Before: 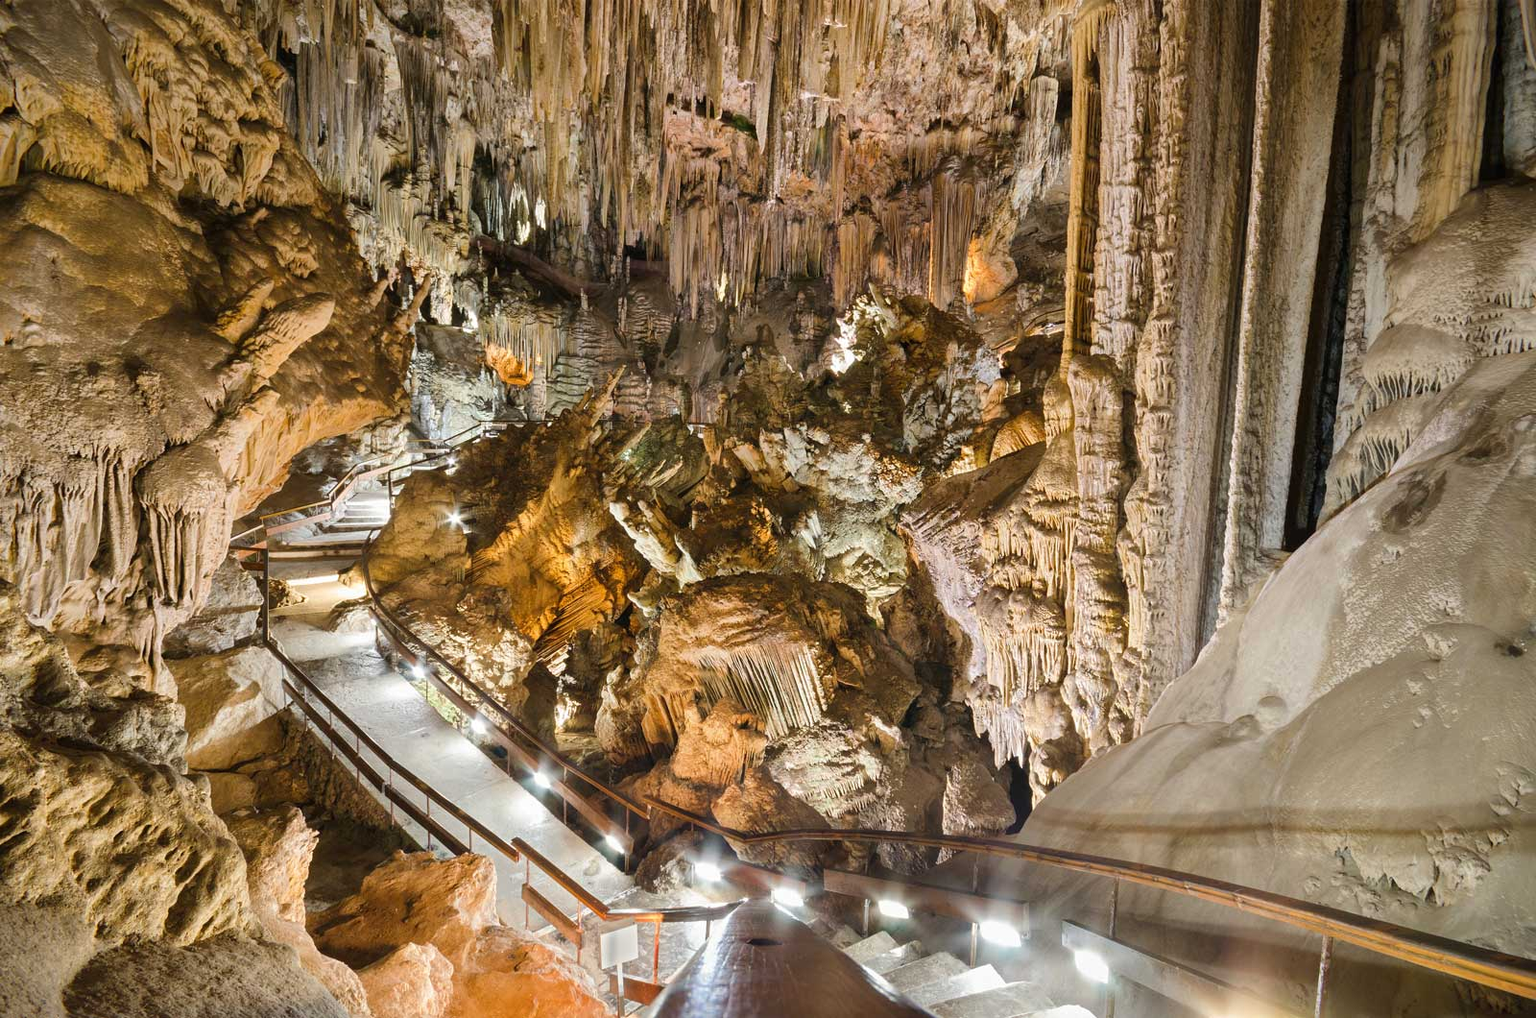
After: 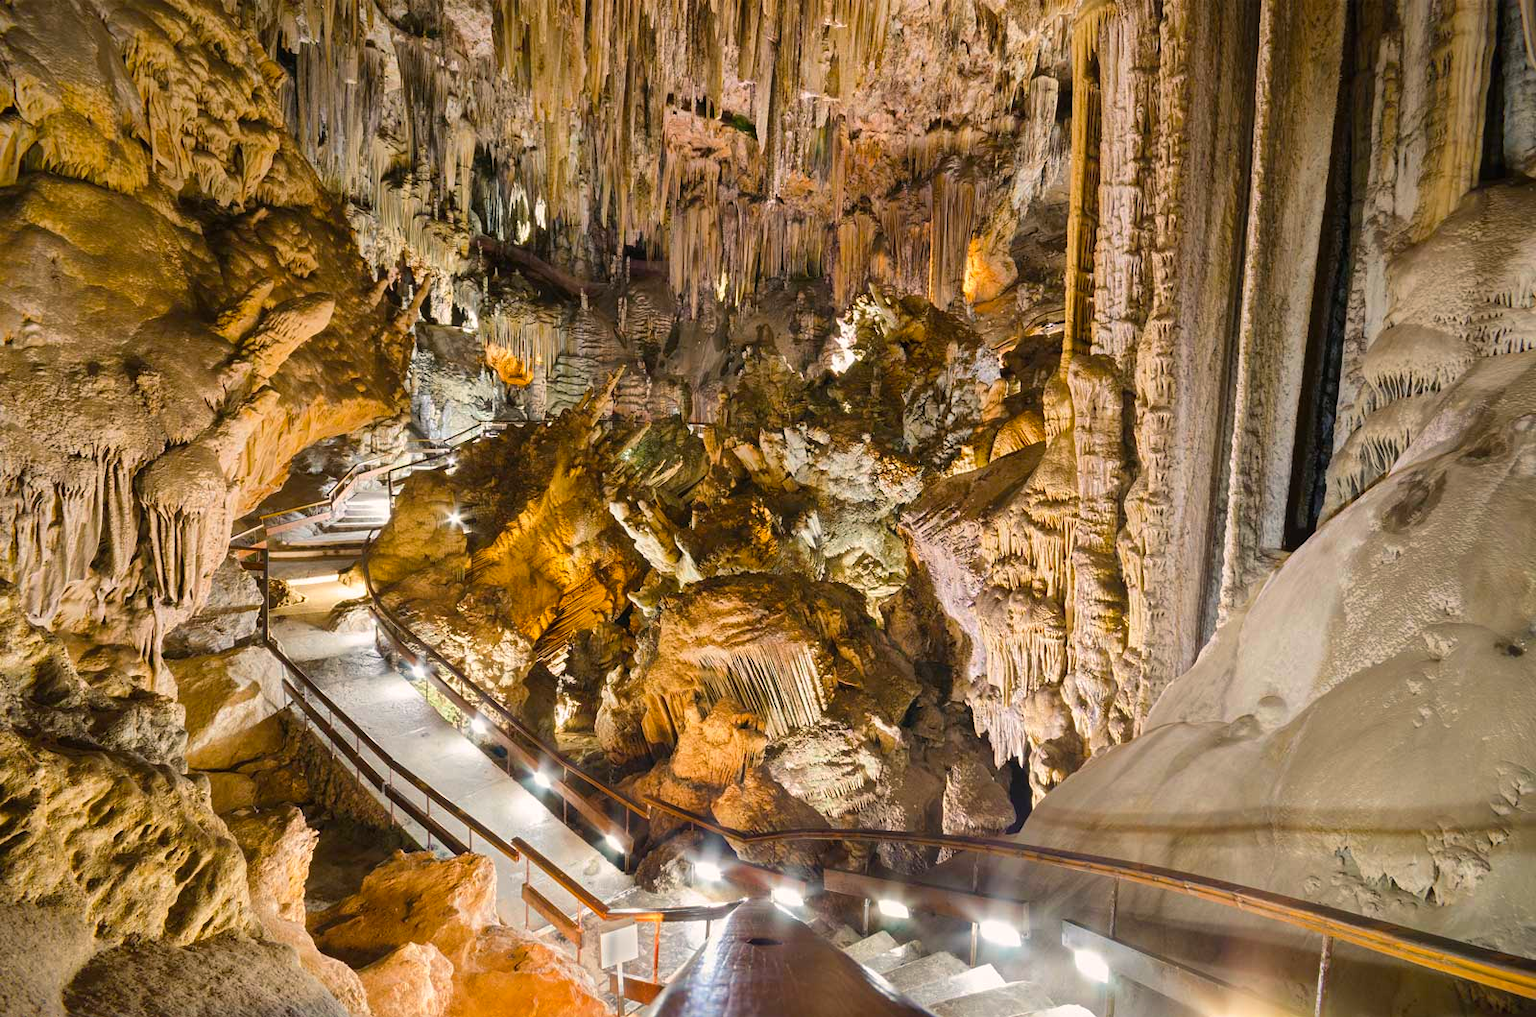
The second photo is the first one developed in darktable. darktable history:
exposure: compensate exposure bias true, compensate highlight preservation false
color balance rgb: shadows lift › chroma 3.037%, shadows lift › hue 281.46°, highlights gain › chroma 1.407%, highlights gain › hue 50.27°, linear chroma grading › global chroma 14.476%, perceptual saturation grading › global saturation 0.808%, global vibrance 20%
